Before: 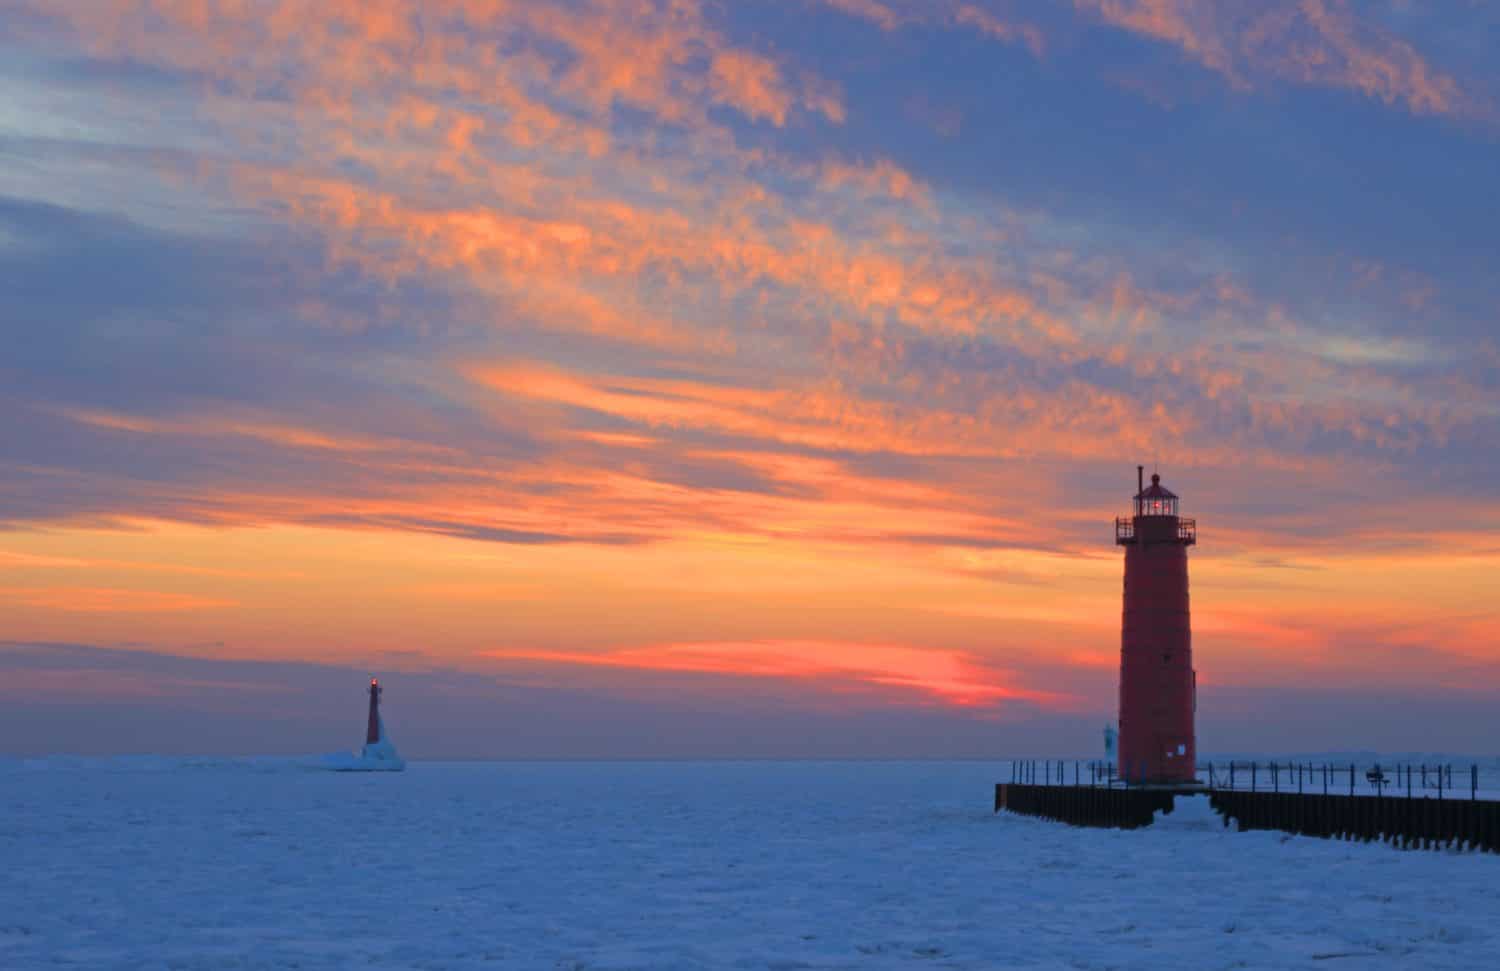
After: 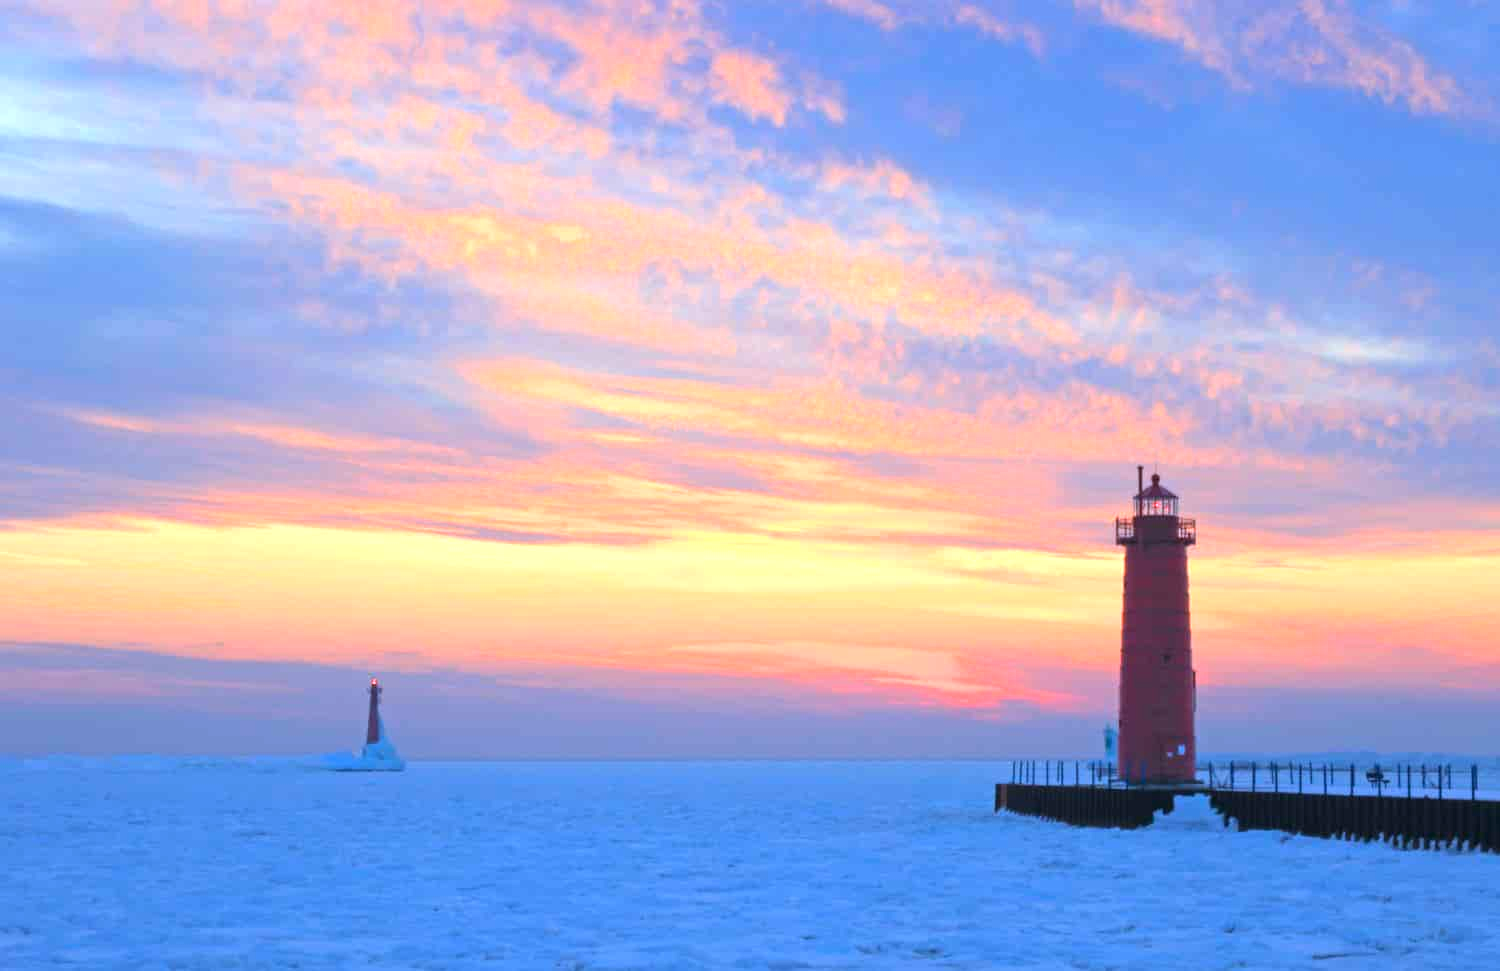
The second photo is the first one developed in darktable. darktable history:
exposure: black level correction 0, exposure 1.2 EV, compensate exposure bias true, compensate highlight preservation false
color calibration: x 0.37, y 0.382, temperature 4313.32 K
